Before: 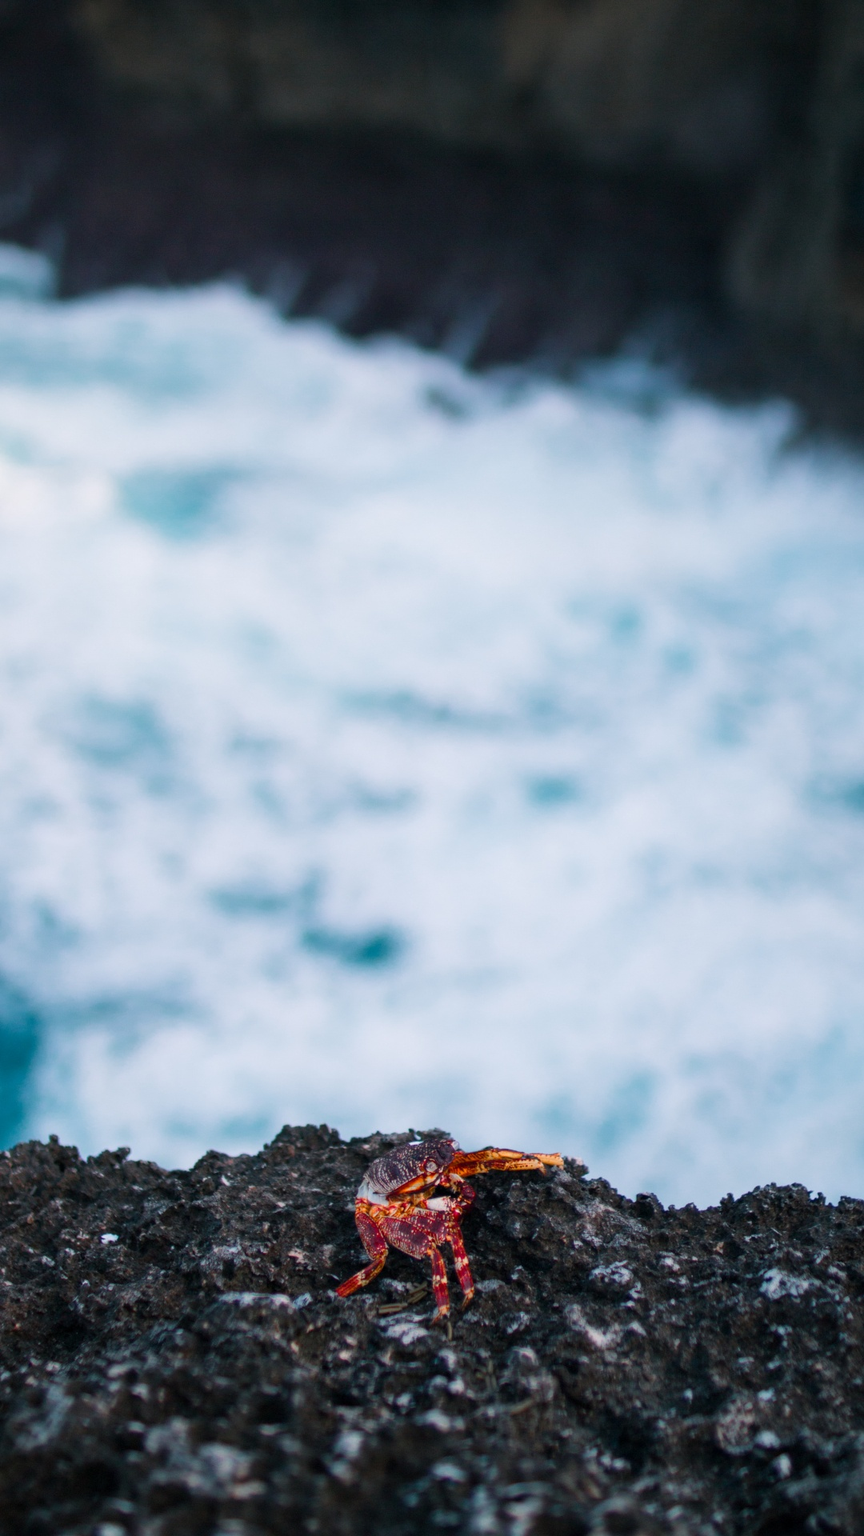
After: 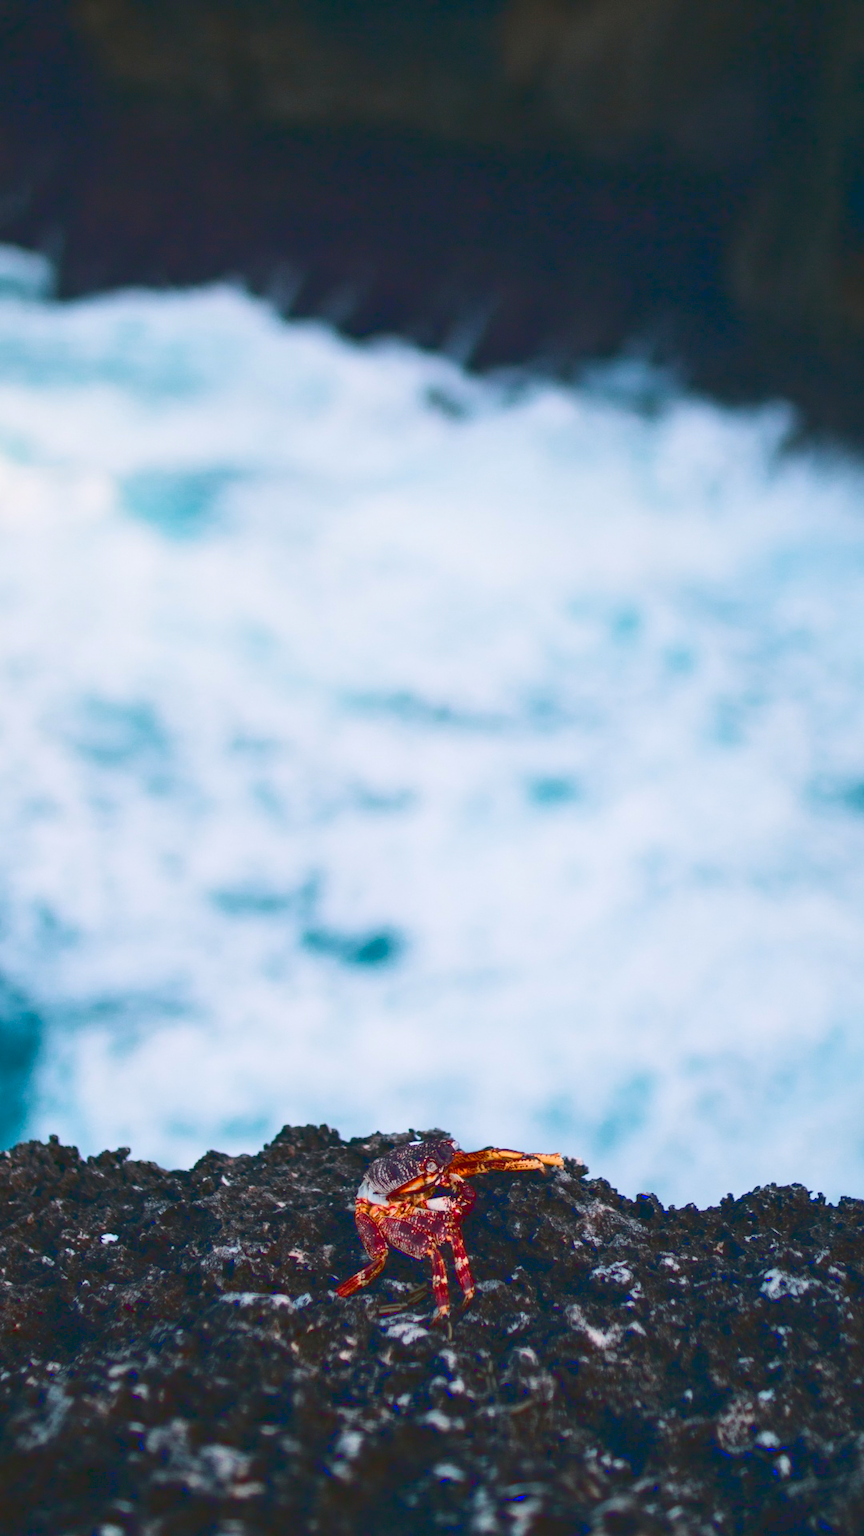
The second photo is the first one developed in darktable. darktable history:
tone curve: curves: ch0 [(0, 0.129) (0.187, 0.207) (0.729, 0.789) (1, 1)], color space Lab, linked channels, preserve colors none
haze removal: compatibility mode true, adaptive false
tone equalizer: on, module defaults
